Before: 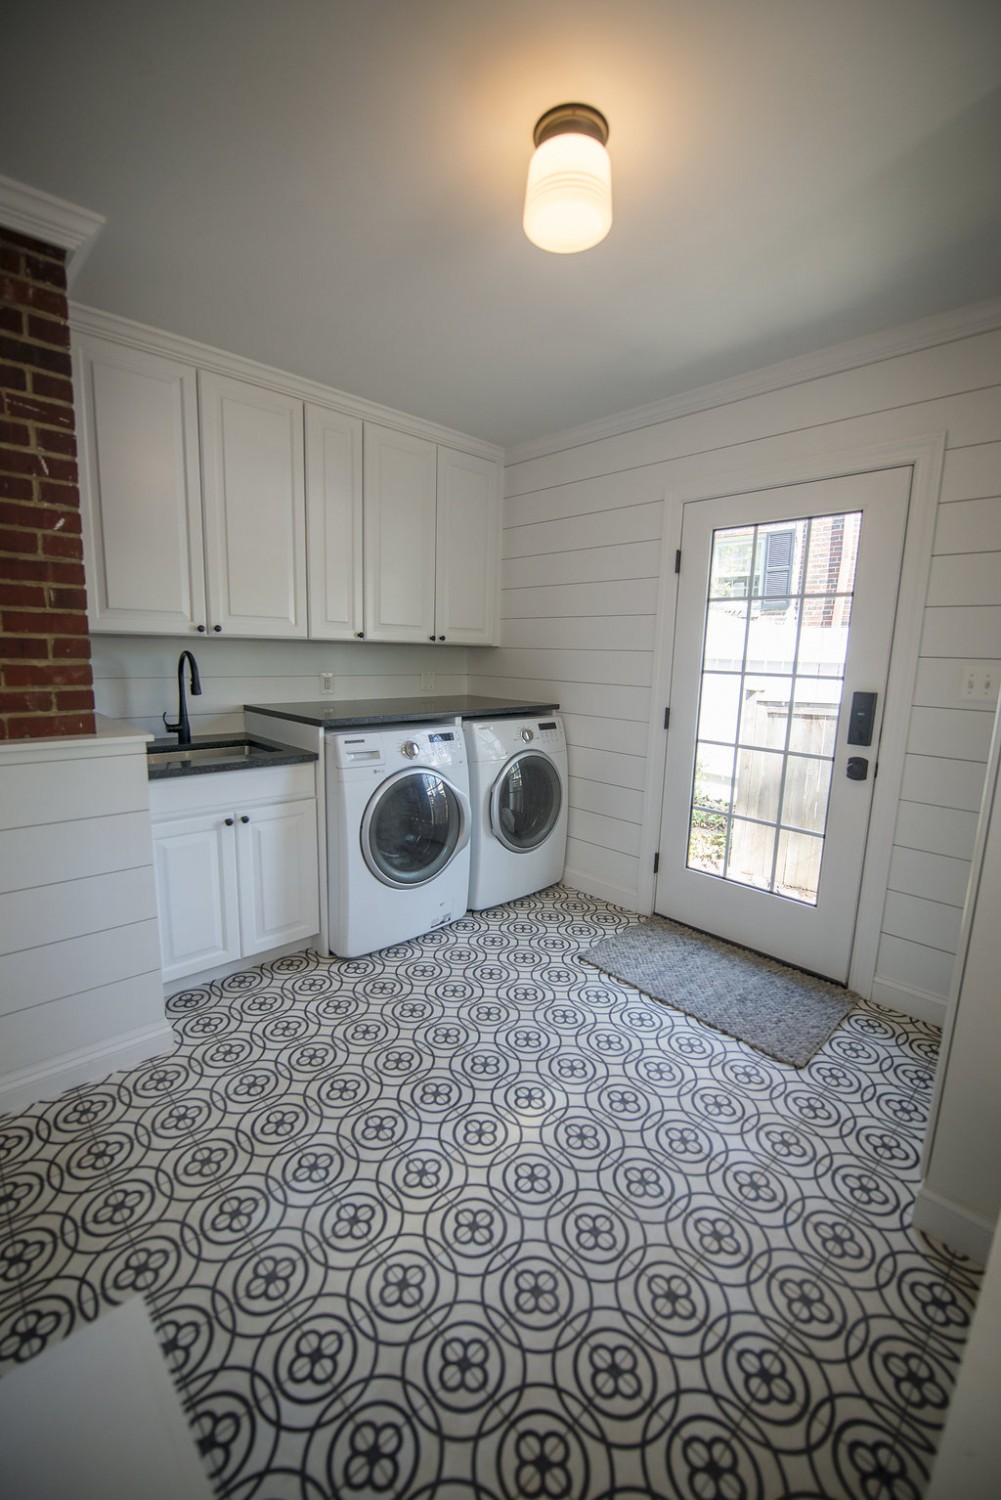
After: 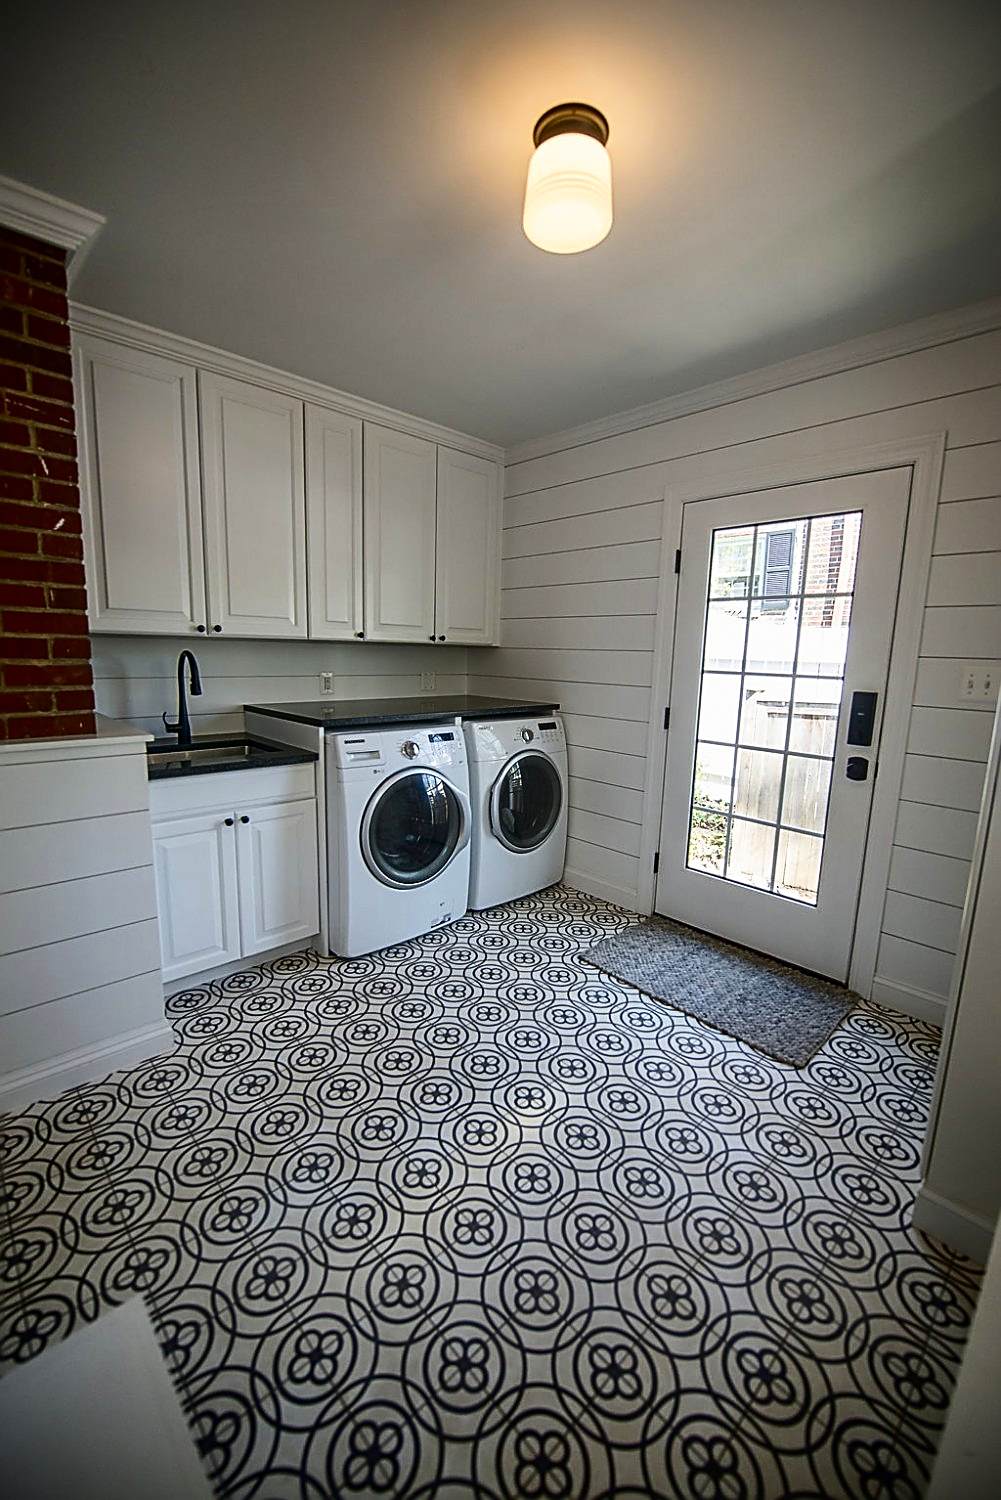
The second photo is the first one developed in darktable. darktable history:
vignetting: fall-off start 92.6%, brightness -0.52, saturation -0.51, center (-0.012, 0)
white balance: emerald 1
rgb levels: preserve colors max RGB
shadows and highlights: soften with gaussian
sharpen: amount 1
contrast brightness saturation: contrast 0.22, brightness -0.19, saturation 0.24
